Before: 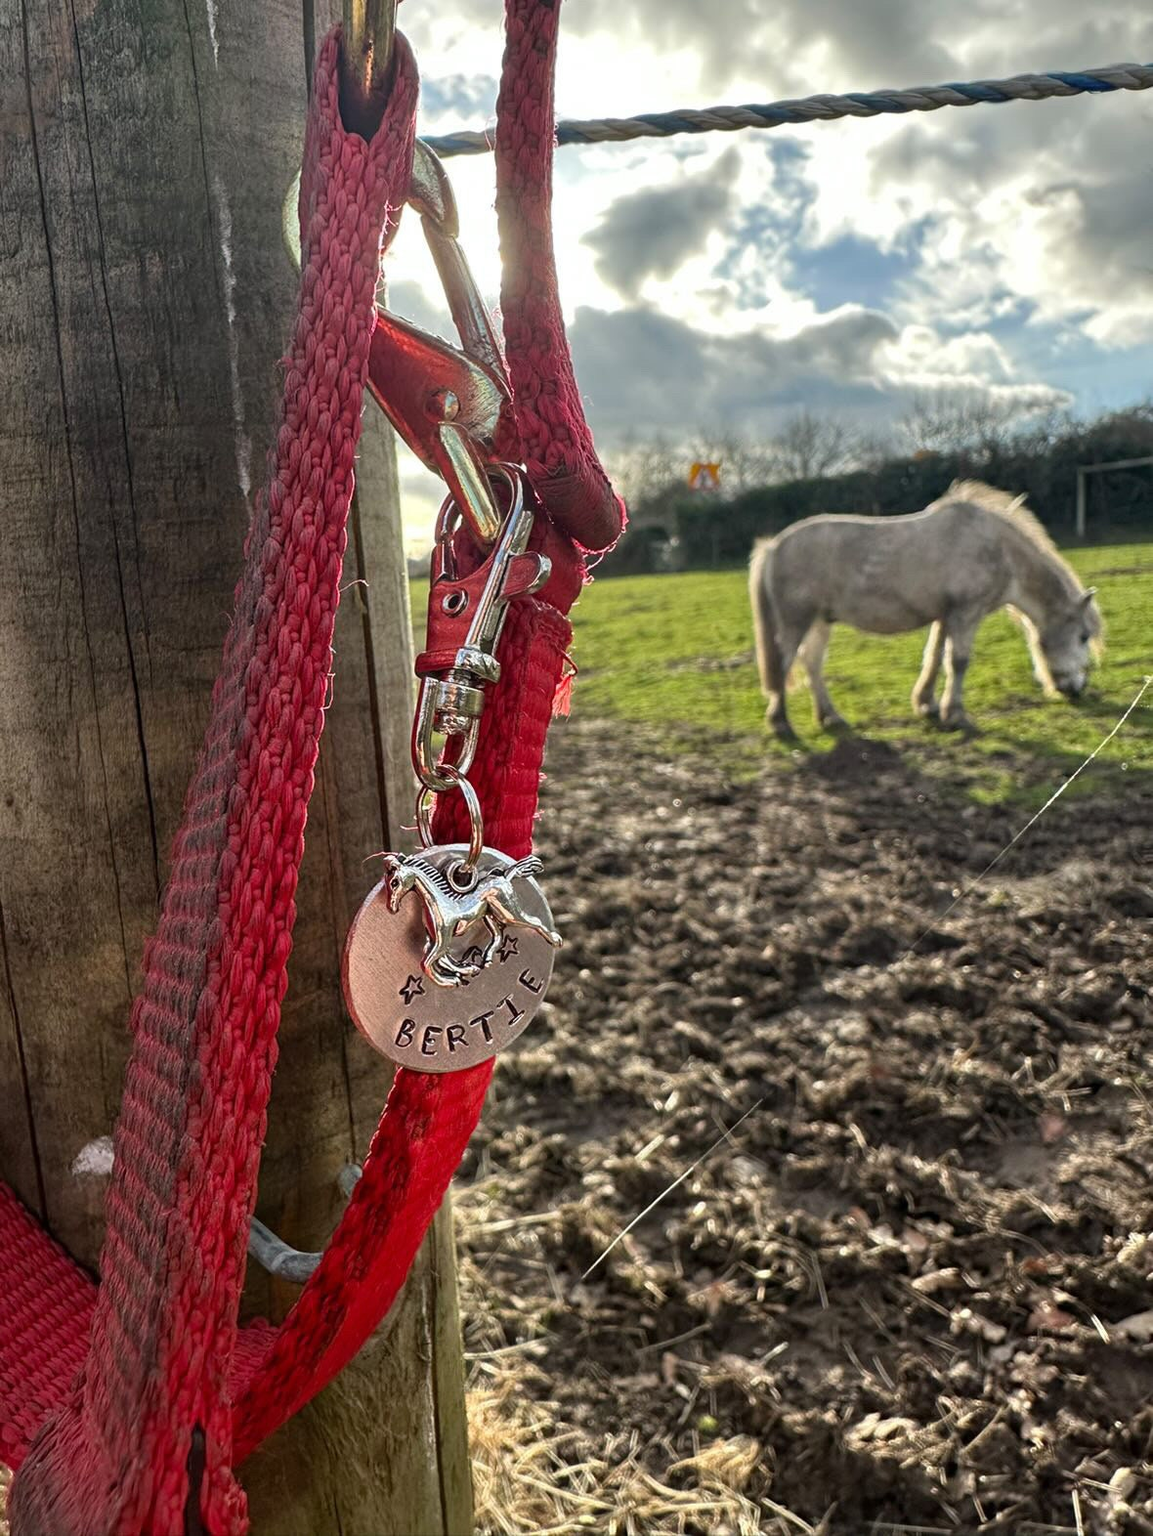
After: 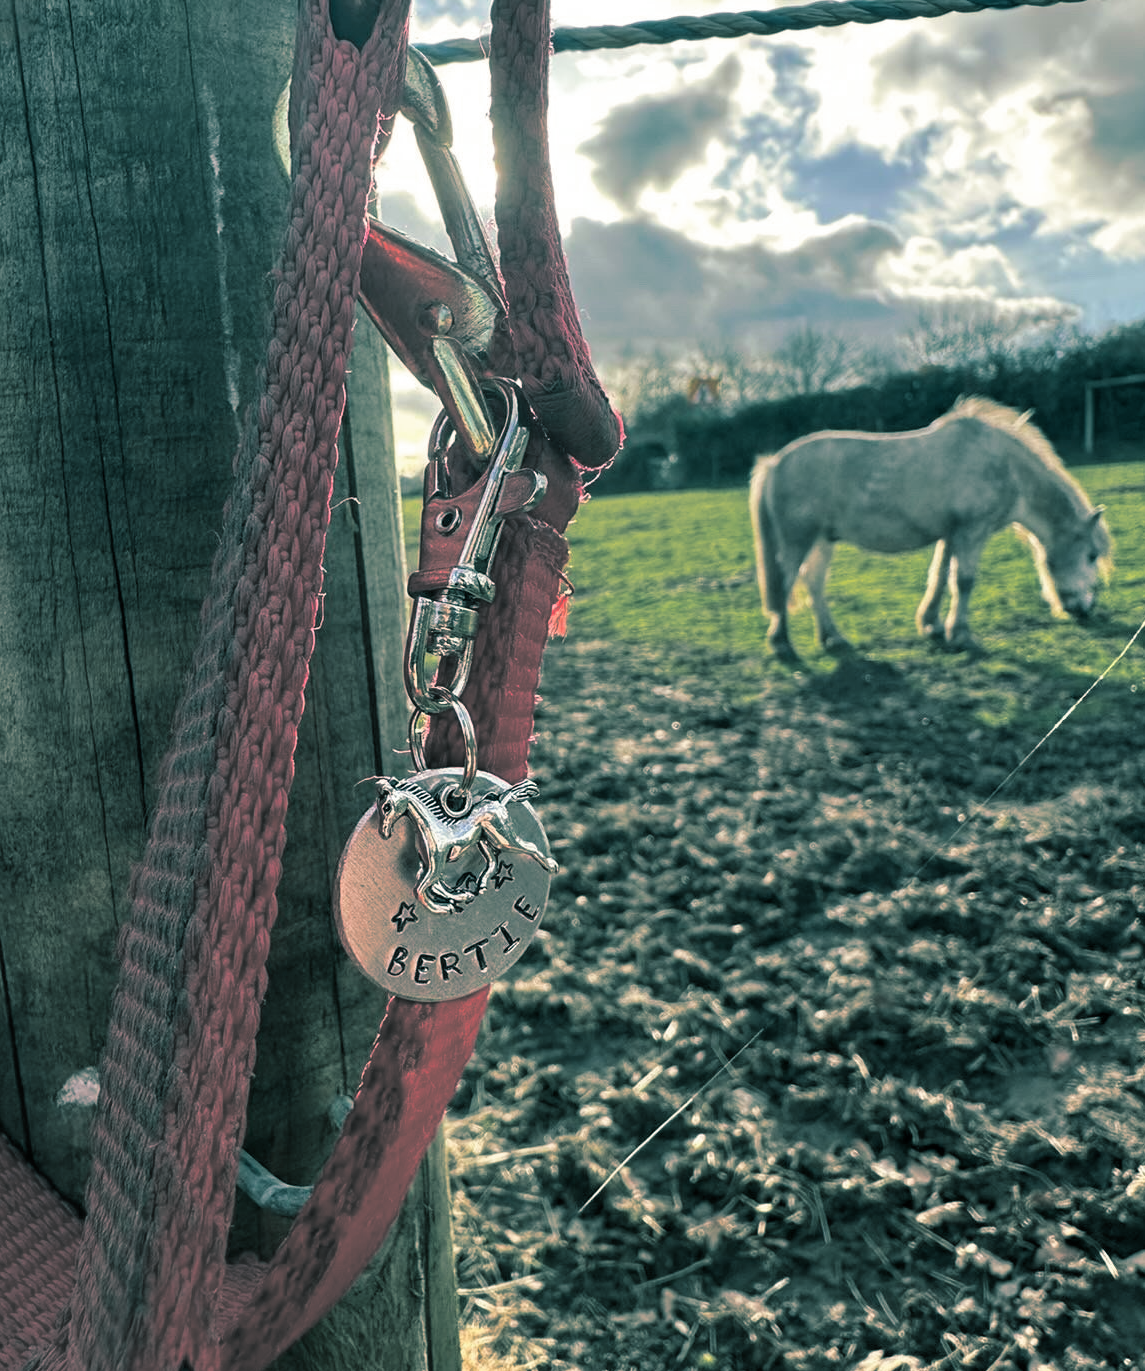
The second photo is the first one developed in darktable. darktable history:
split-toning: shadows › hue 186.43°, highlights › hue 49.29°, compress 30.29%
crop: left 1.507%, top 6.147%, right 1.379%, bottom 6.637%
